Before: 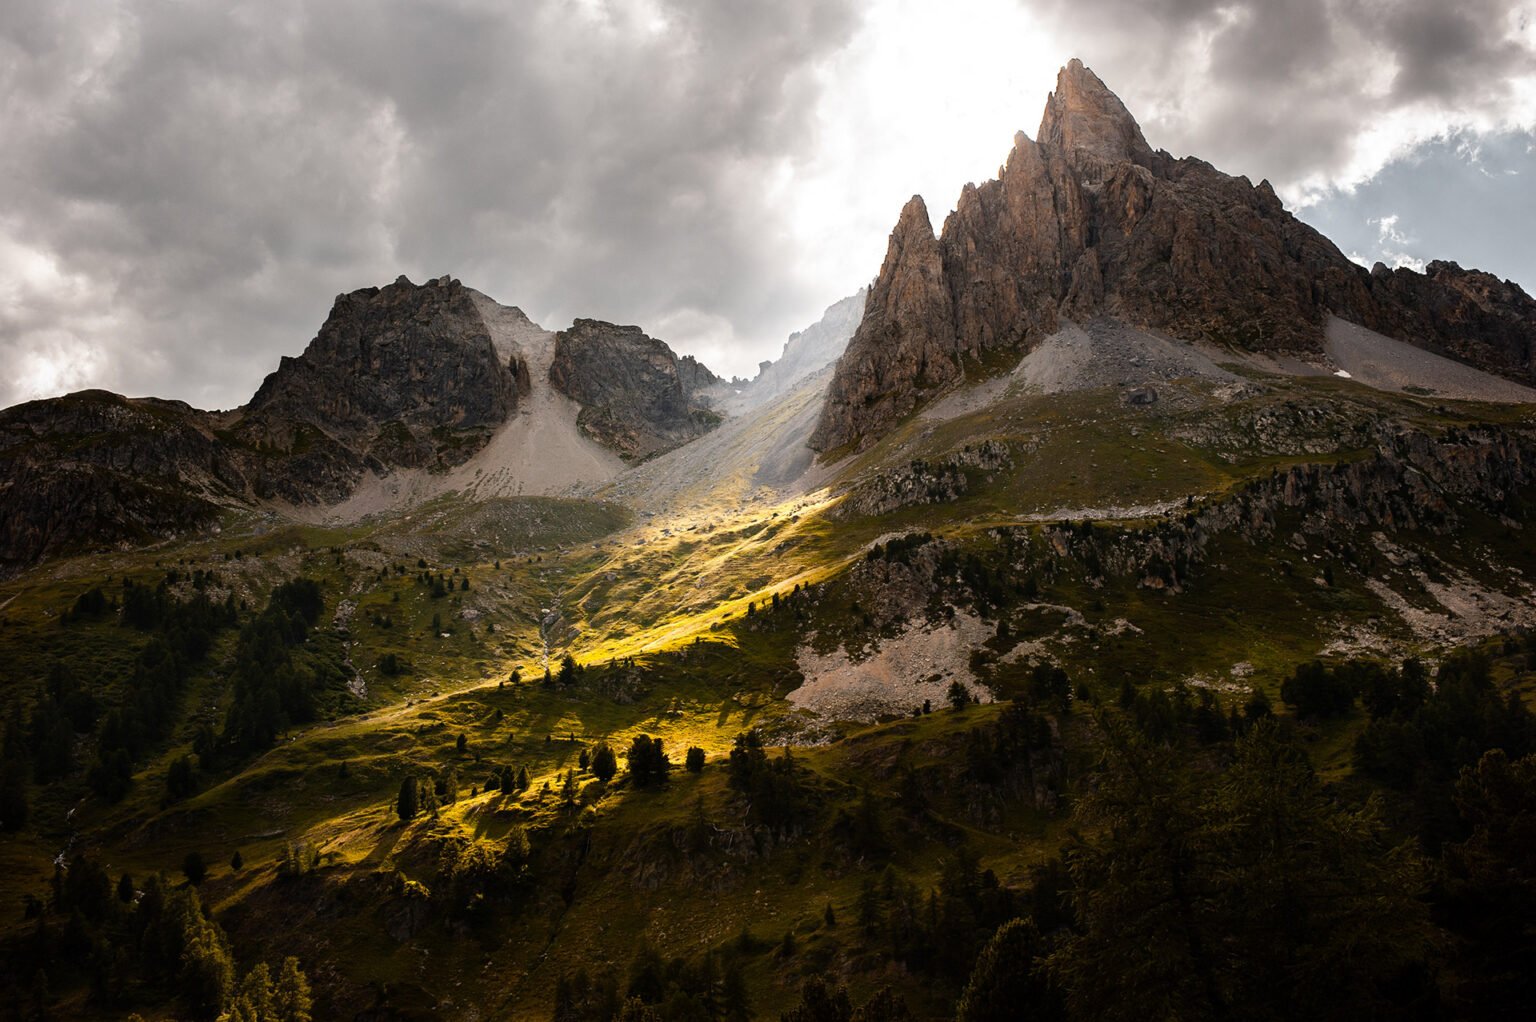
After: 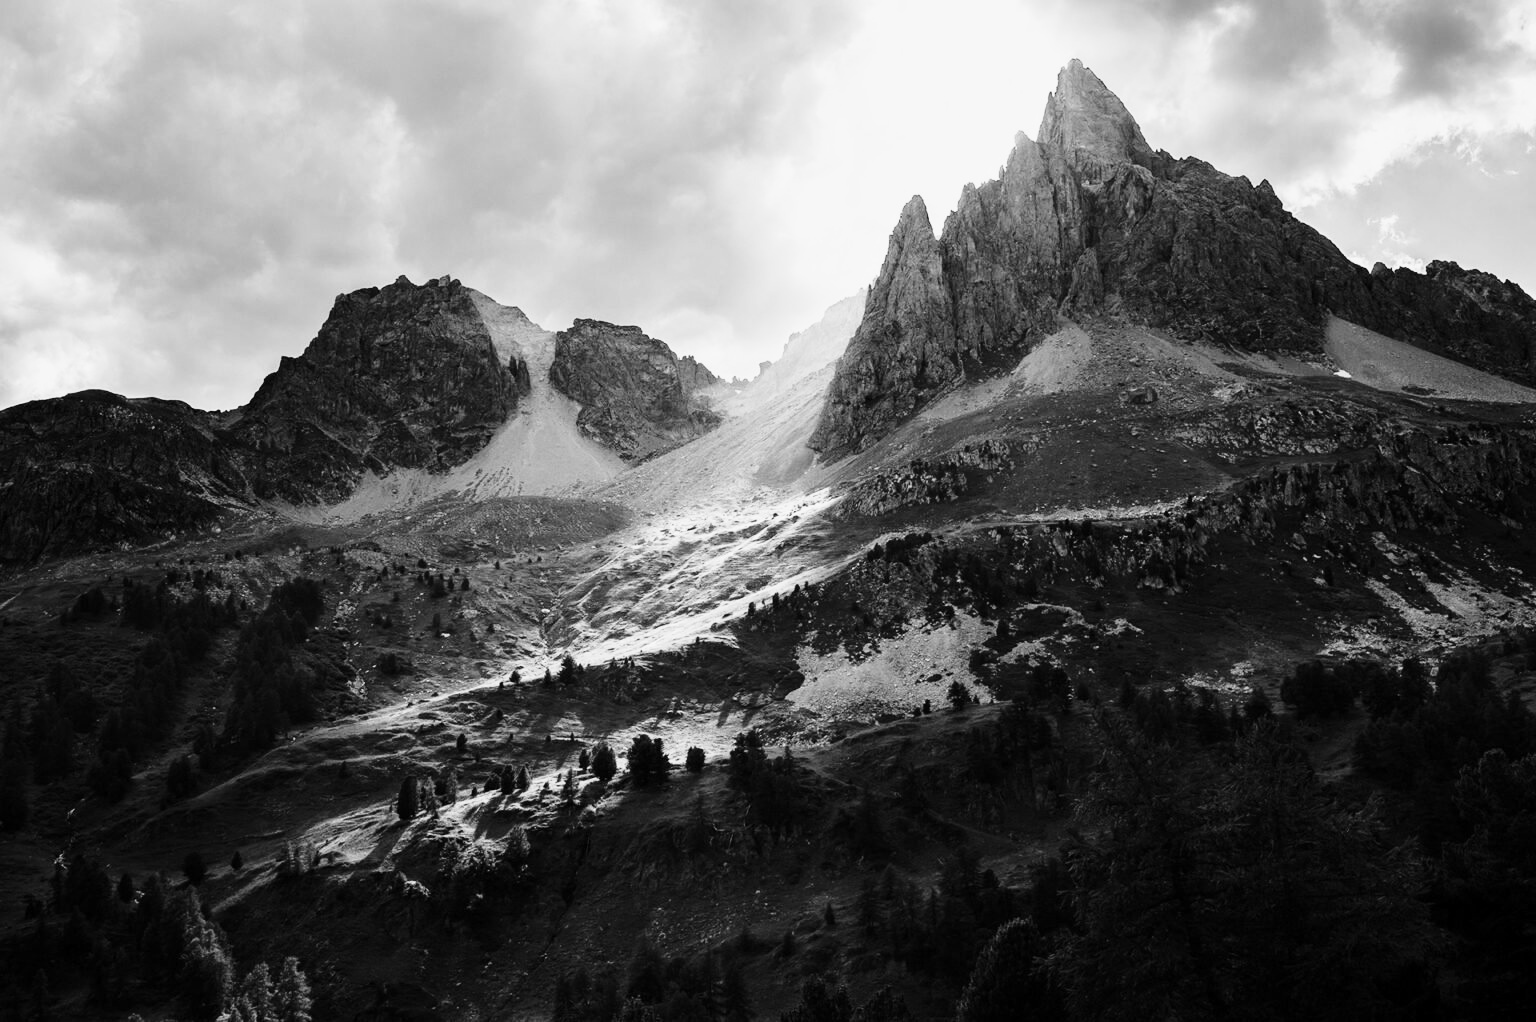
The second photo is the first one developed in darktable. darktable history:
monochrome: a -35.87, b 49.73, size 1.7
base curve: curves: ch0 [(0, 0) (0.028, 0.03) (0.121, 0.232) (0.46, 0.748) (0.859, 0.968) (1, 1)], preserve colors none
